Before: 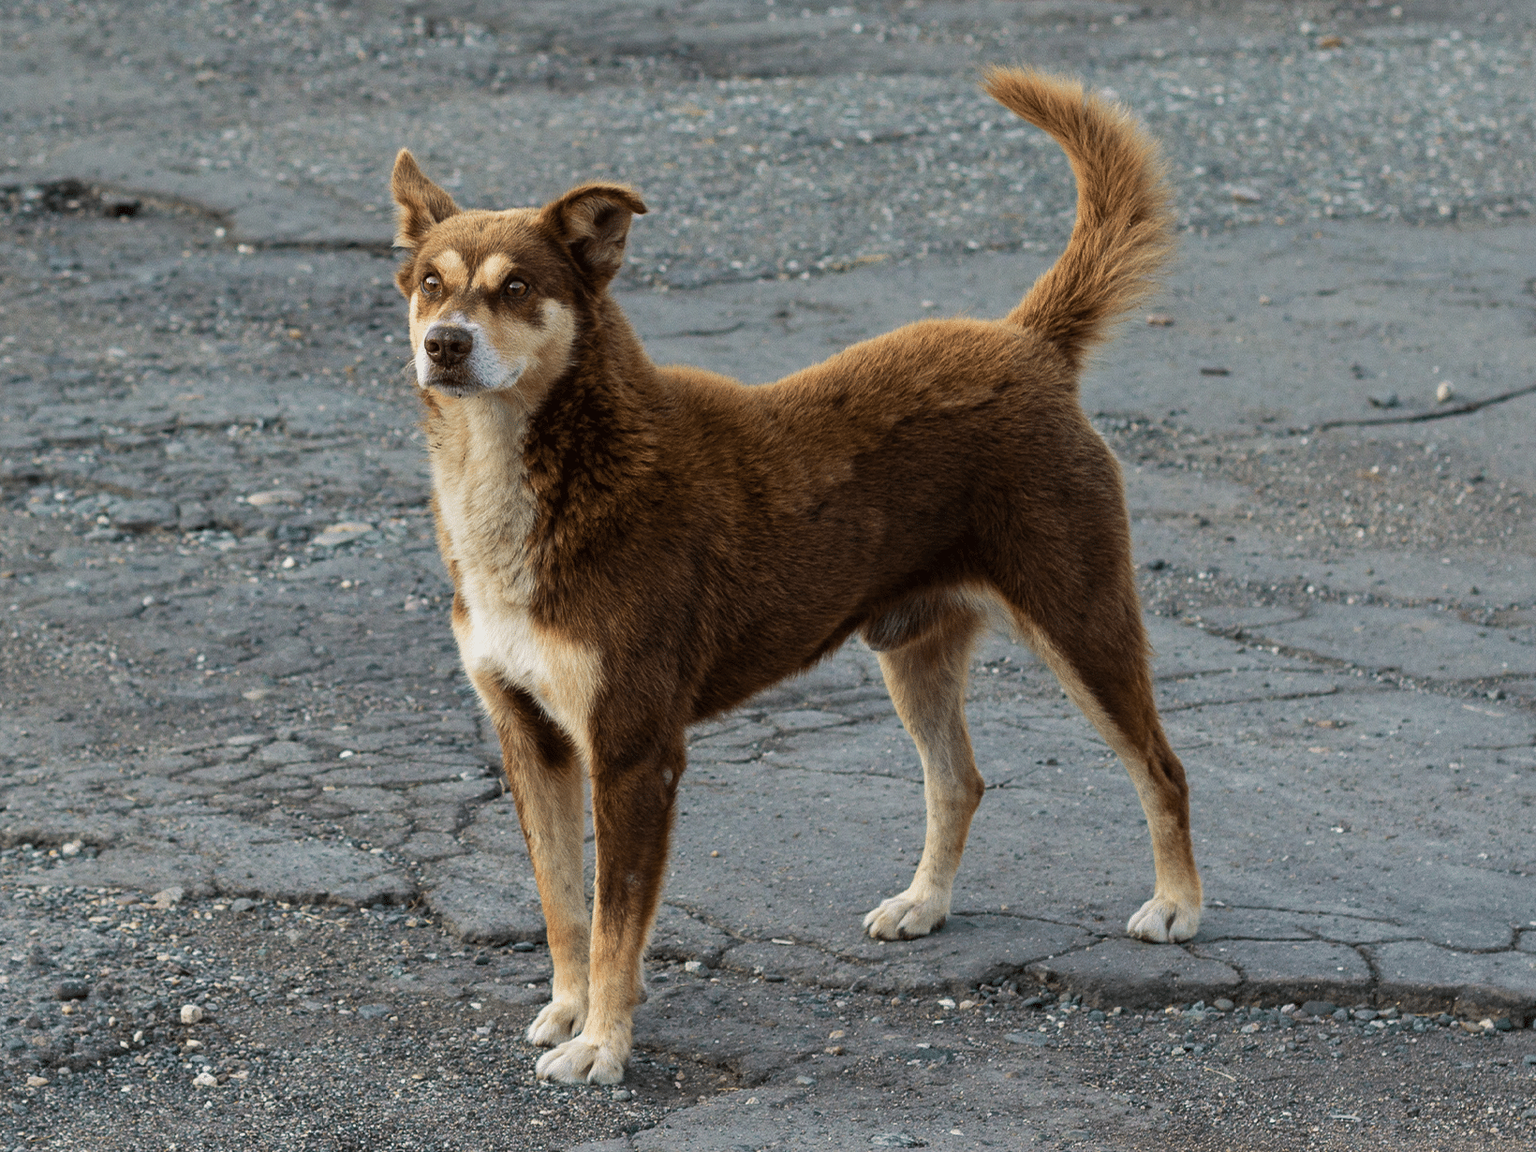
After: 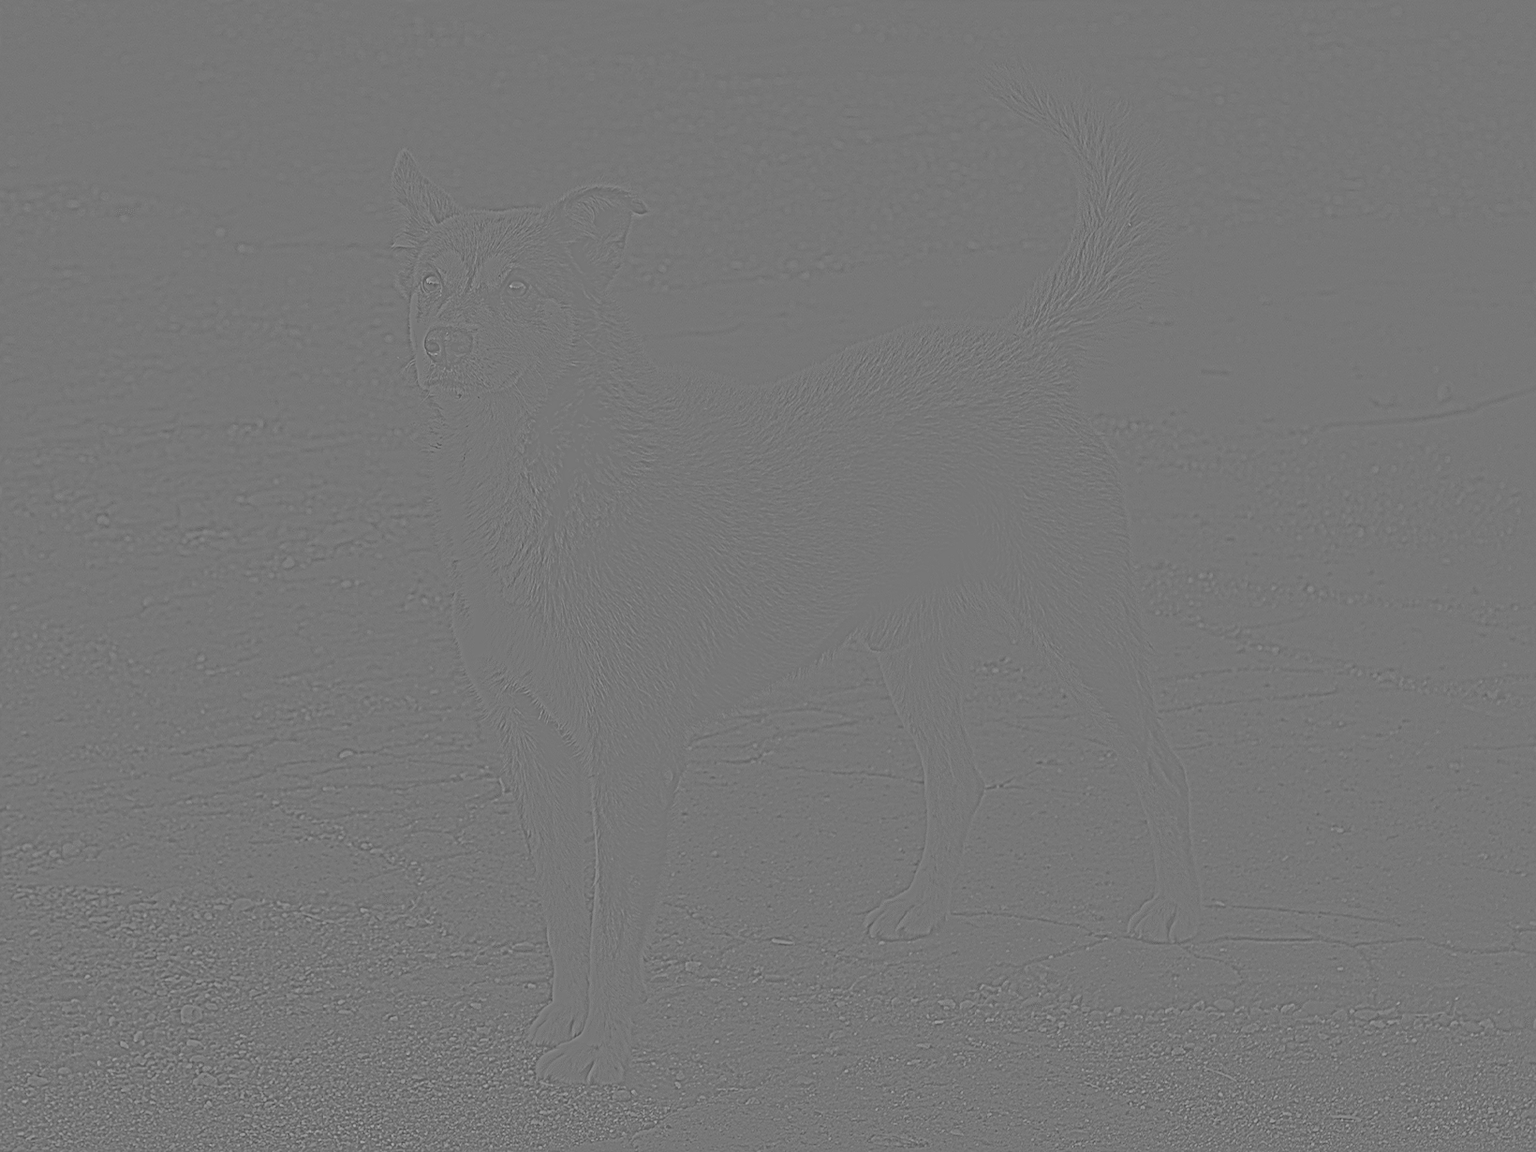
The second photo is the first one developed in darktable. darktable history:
highpass: sharpness 5.84%, contrast boost 8.44%
sharpen: on, module defaults
